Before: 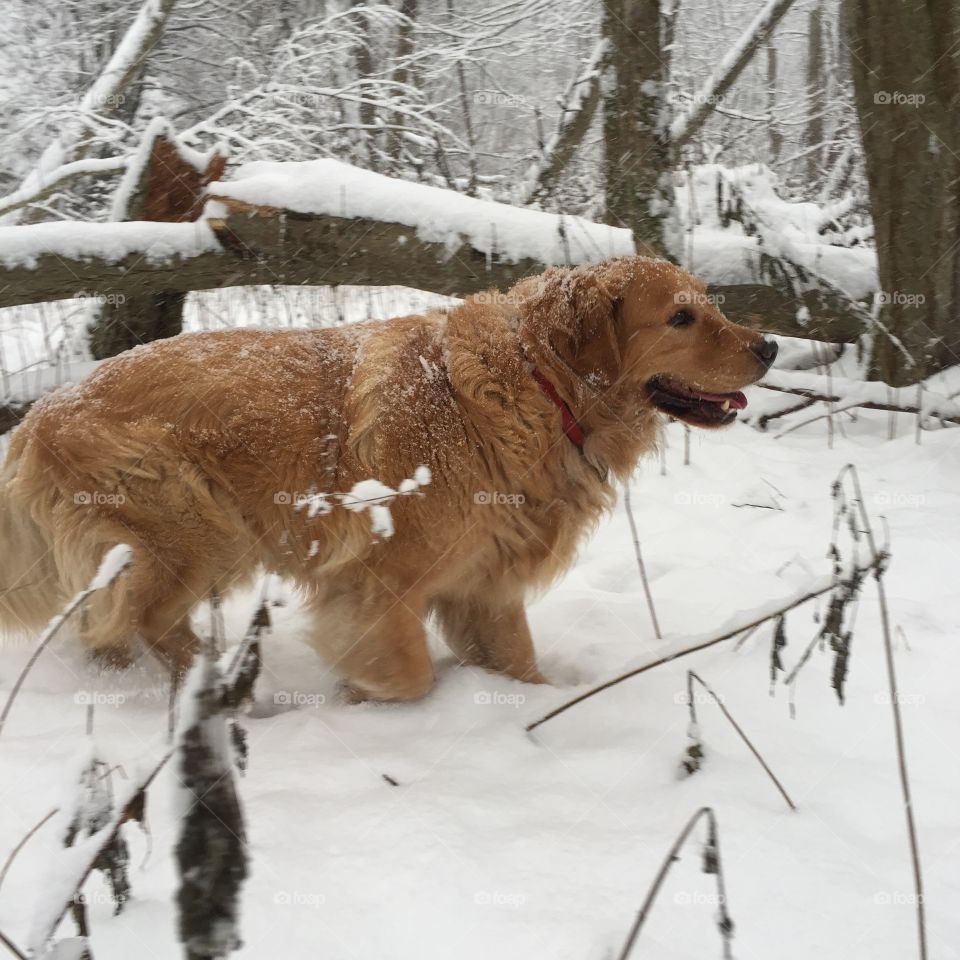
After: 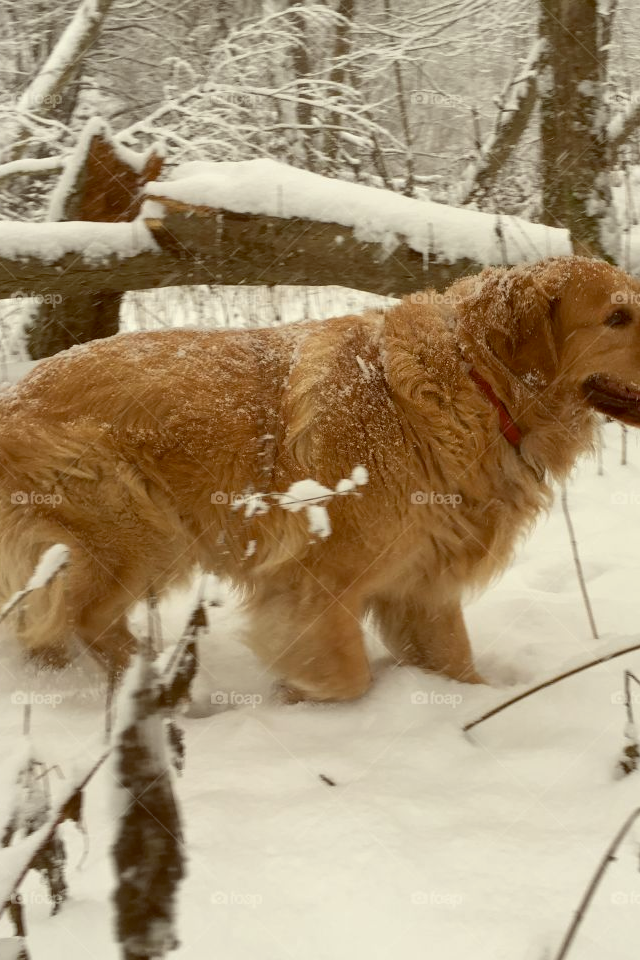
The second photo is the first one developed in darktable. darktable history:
crop and rotate: left 6.617%, right 26.717%
color balance: lift [1.001, 1.007, 1, 0.993], gamma [1.023, 1.026, 1.01, 0.974], gain [0.964, 1.059, 1.073, 0.927]
